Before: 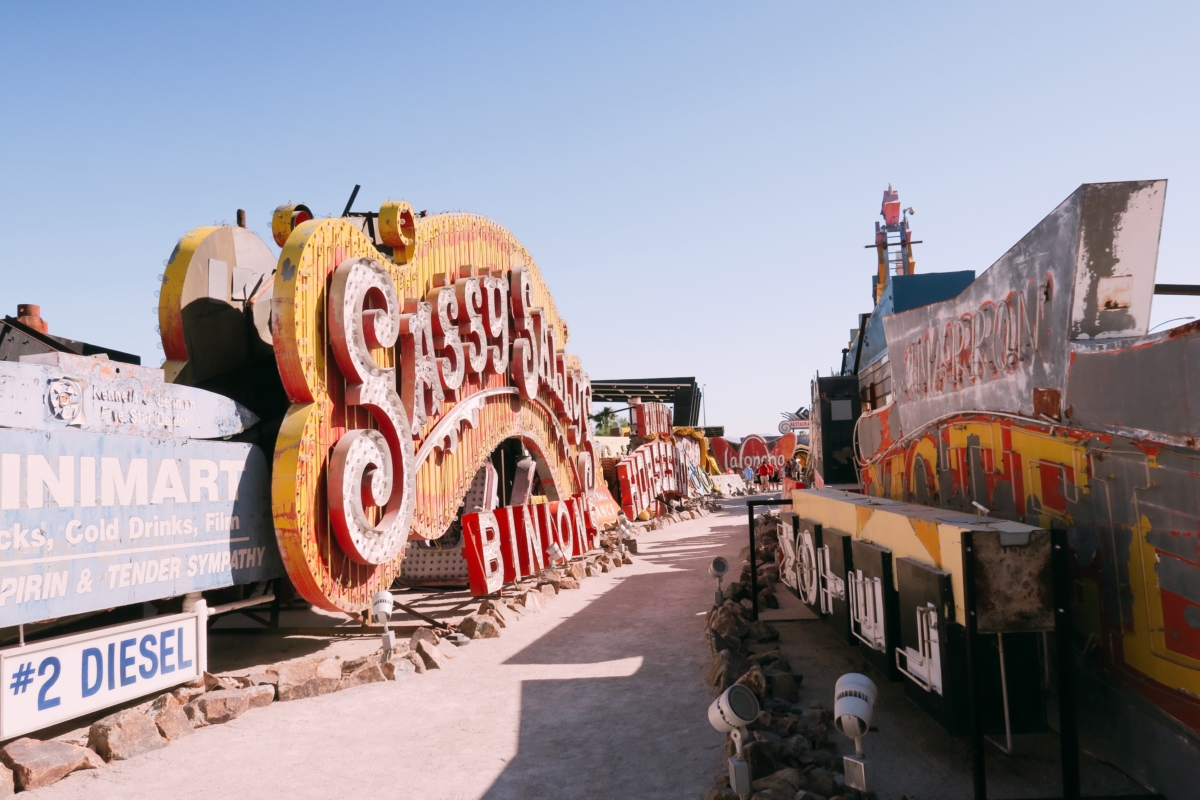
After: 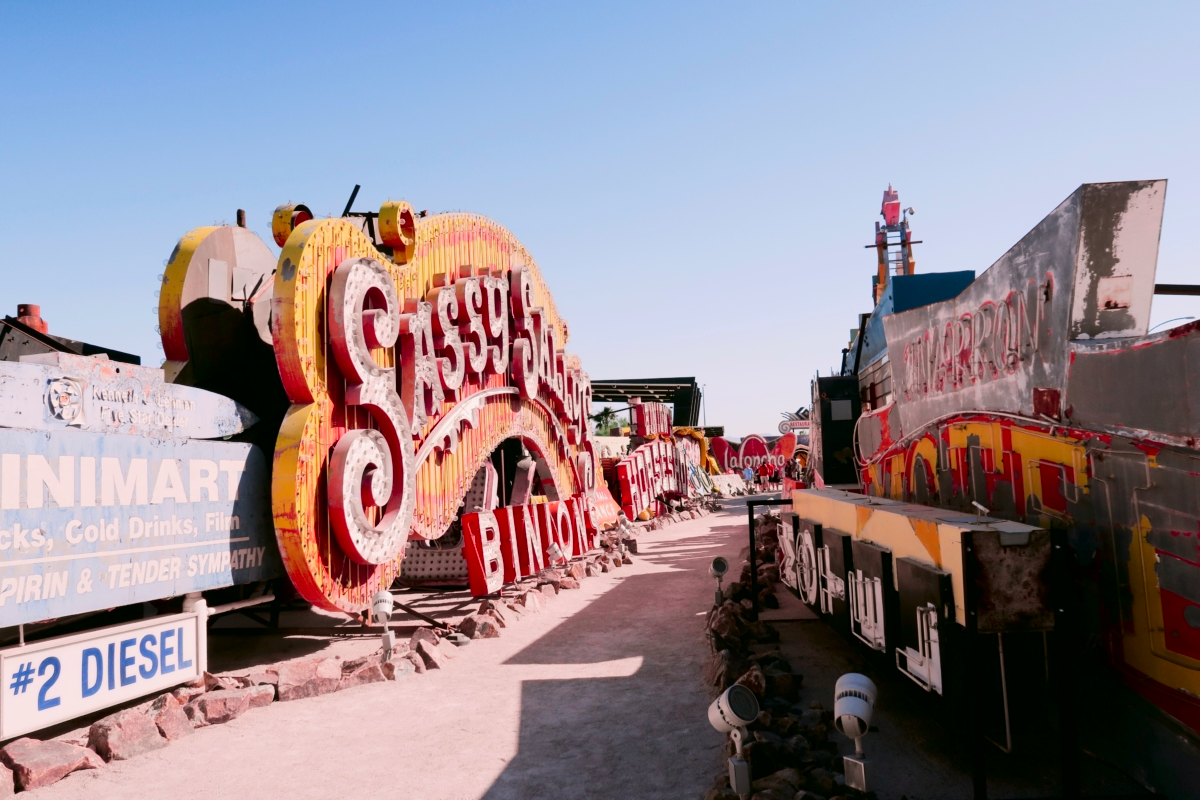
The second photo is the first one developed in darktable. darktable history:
tone curve: curves: ch0 [(0, 0) (0.068, 0.012) (0.183, 0.089) (0.341, 0.283) (0.547, 0.532) (0.828, 0.815) (1, 0.983)]; ch1 [(0, 0) (0.23, 0.166) (0.34, 0.308) (0.371, 0.337) (0.429, 0.411) (0.477, 0.462) (0.499, 0.498) (0.529, 0.537) (0.559, 0.582) (0.743, 0.798) (1, 1)]; ch2 [(0, 0) (0.431, 0.414) (0.498, 0.503) (0.524, 0.528) (0.568, 0.546) (0.6, 0.597) (0.634, 0.645) (0.728, 0.742) (1, 1)], color space Lab, independent channels, preserve colors none
